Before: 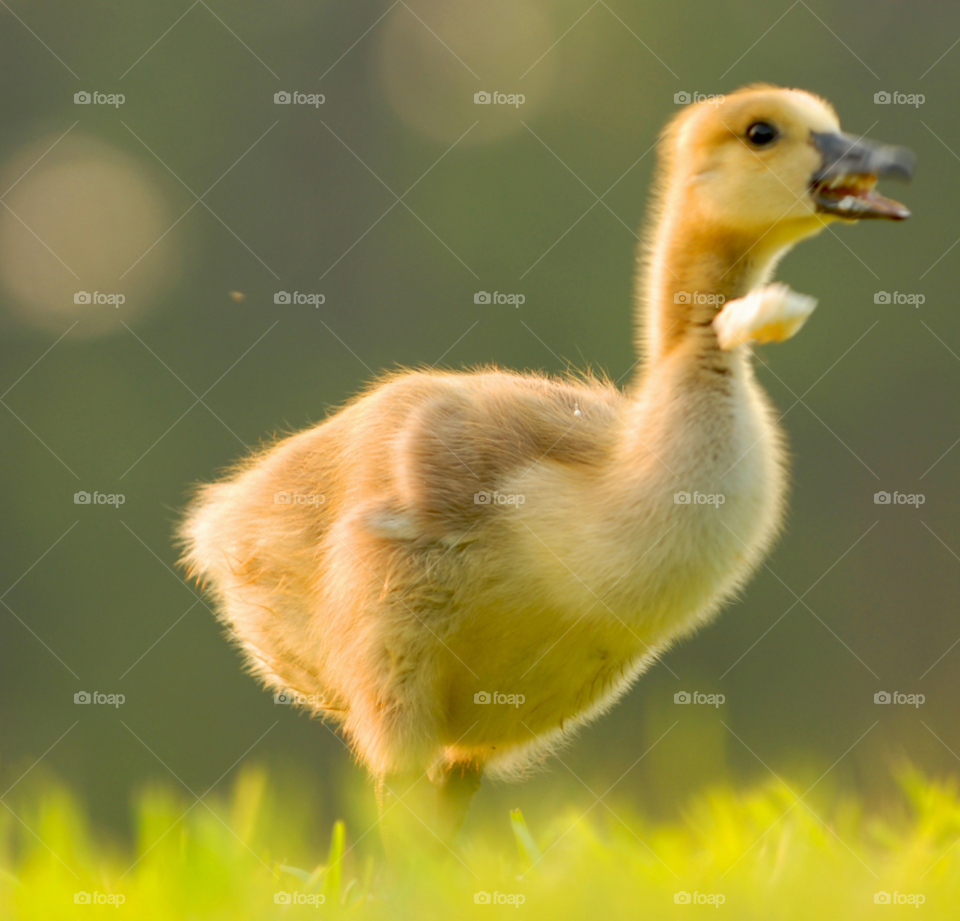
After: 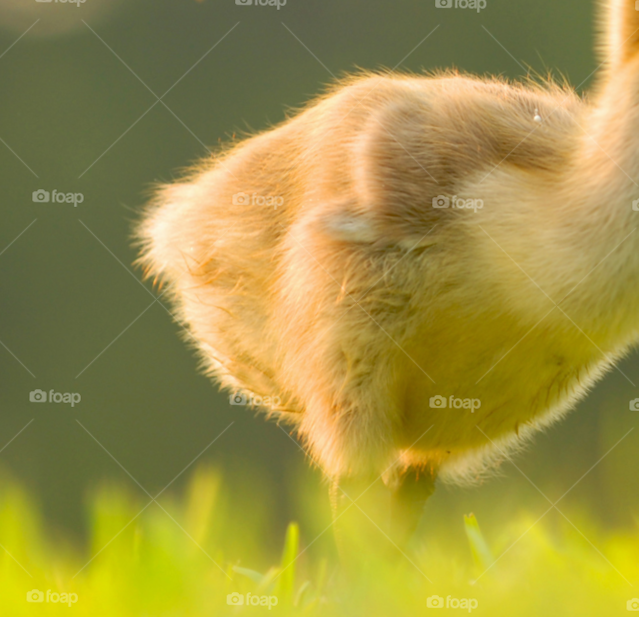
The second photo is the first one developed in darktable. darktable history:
crop and rotate: angle -0.826°, left 3.602%, top 31.959%, right 28.741%
